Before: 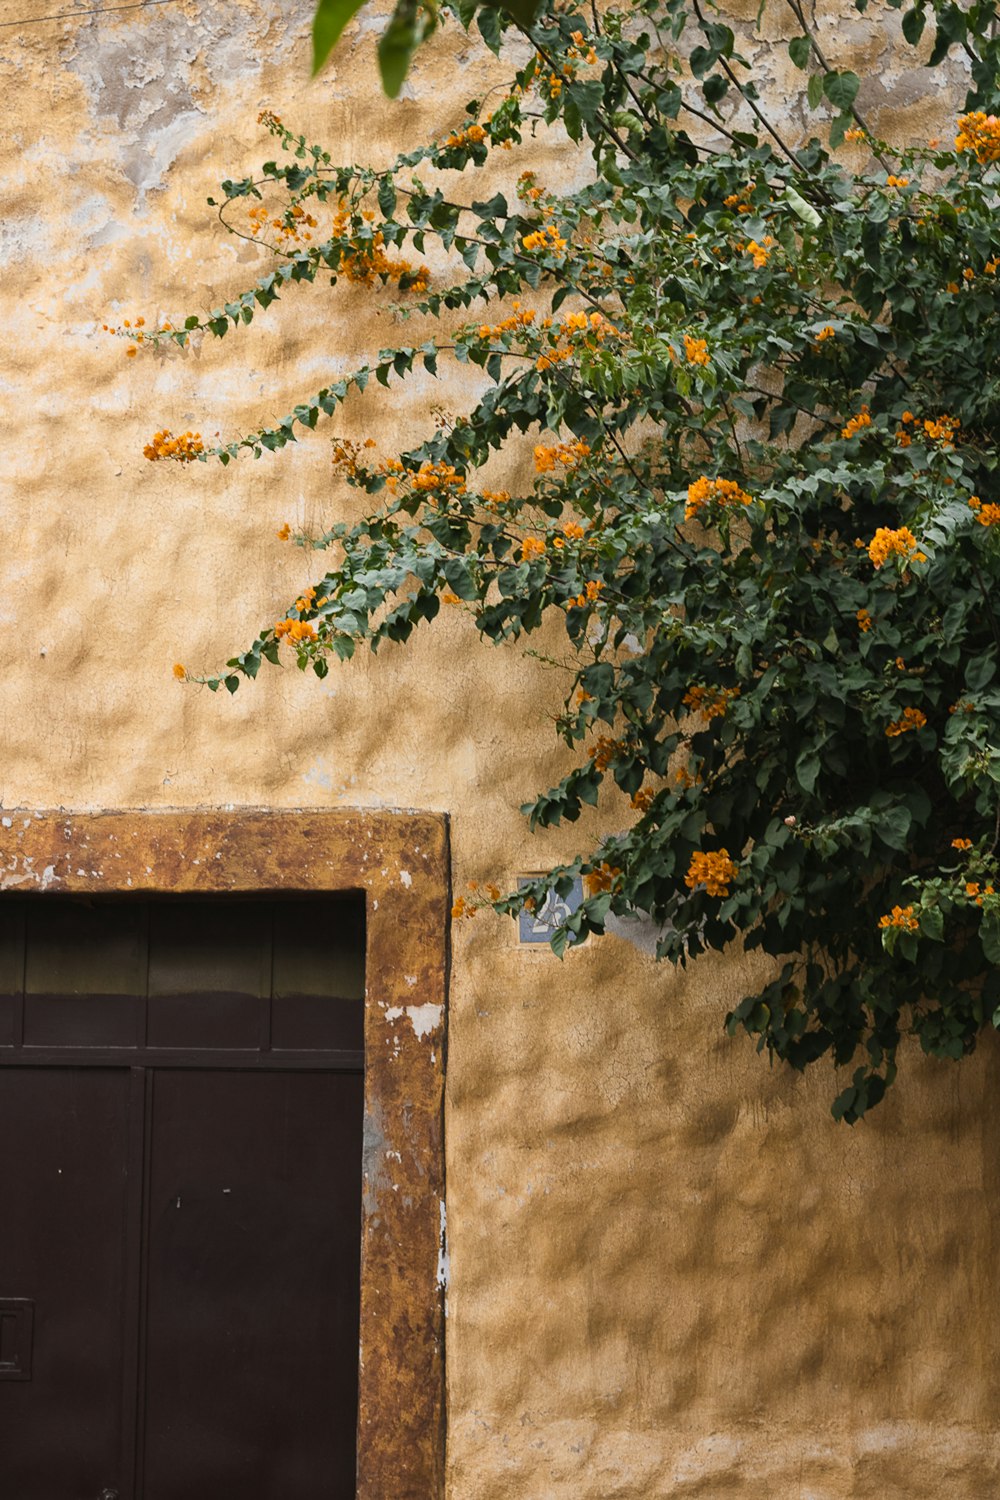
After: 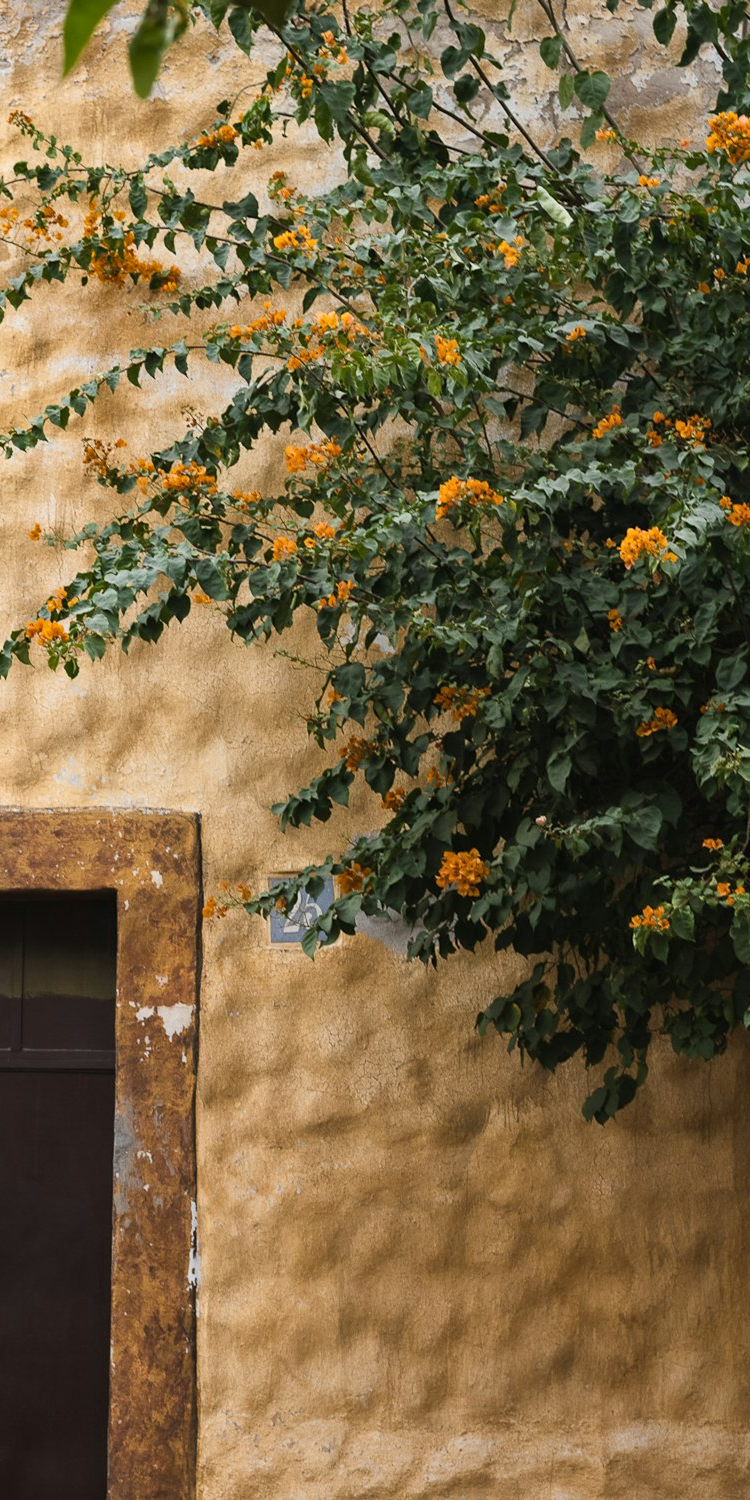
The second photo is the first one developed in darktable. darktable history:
shadows and highlights: shadows 12.72, white point adjustment 1.33, soften with gaussian
crop and rotate: left 24.974%
